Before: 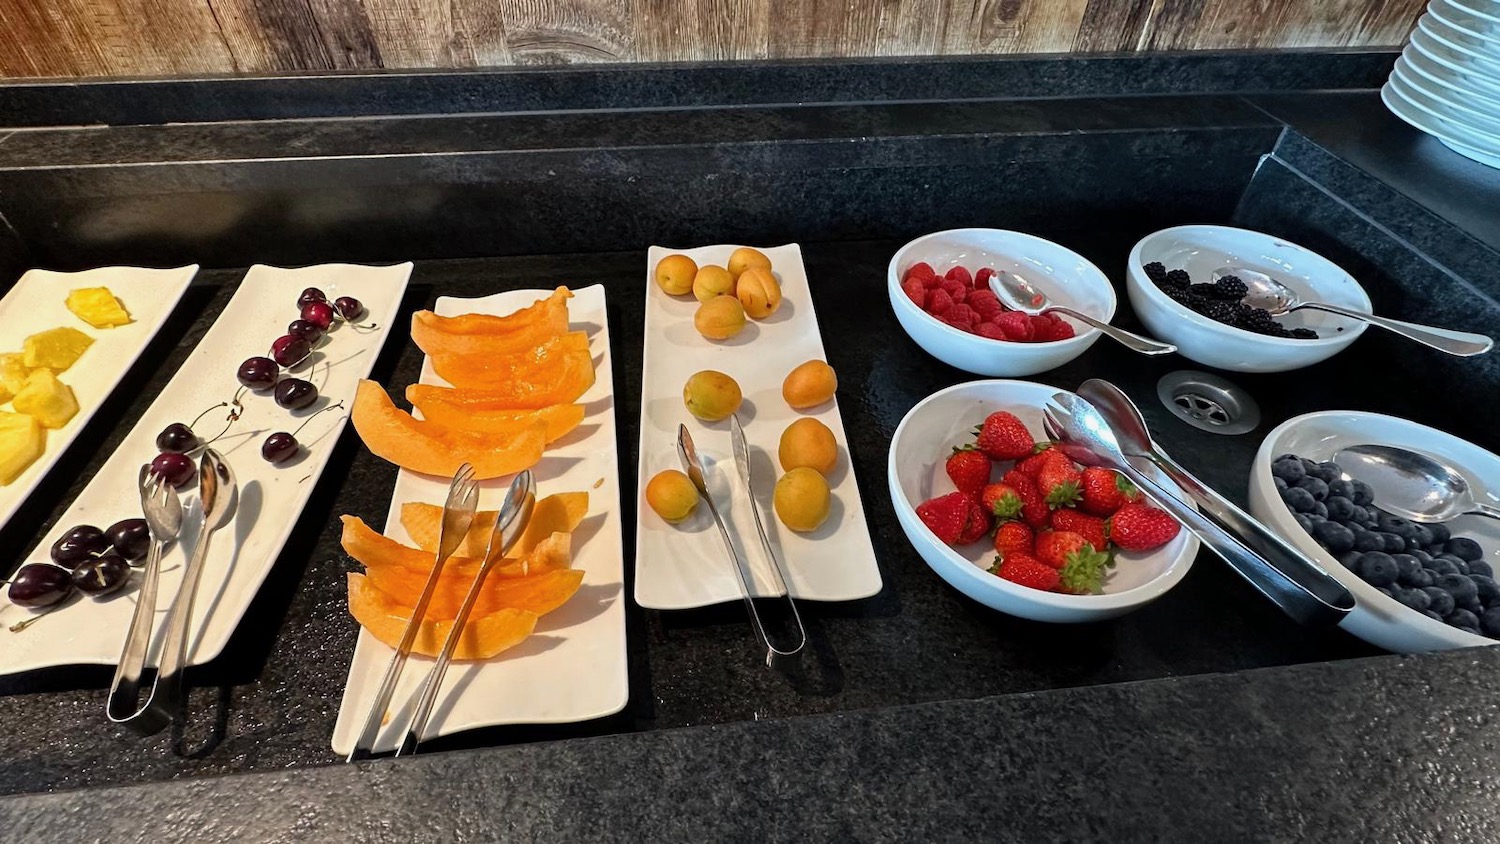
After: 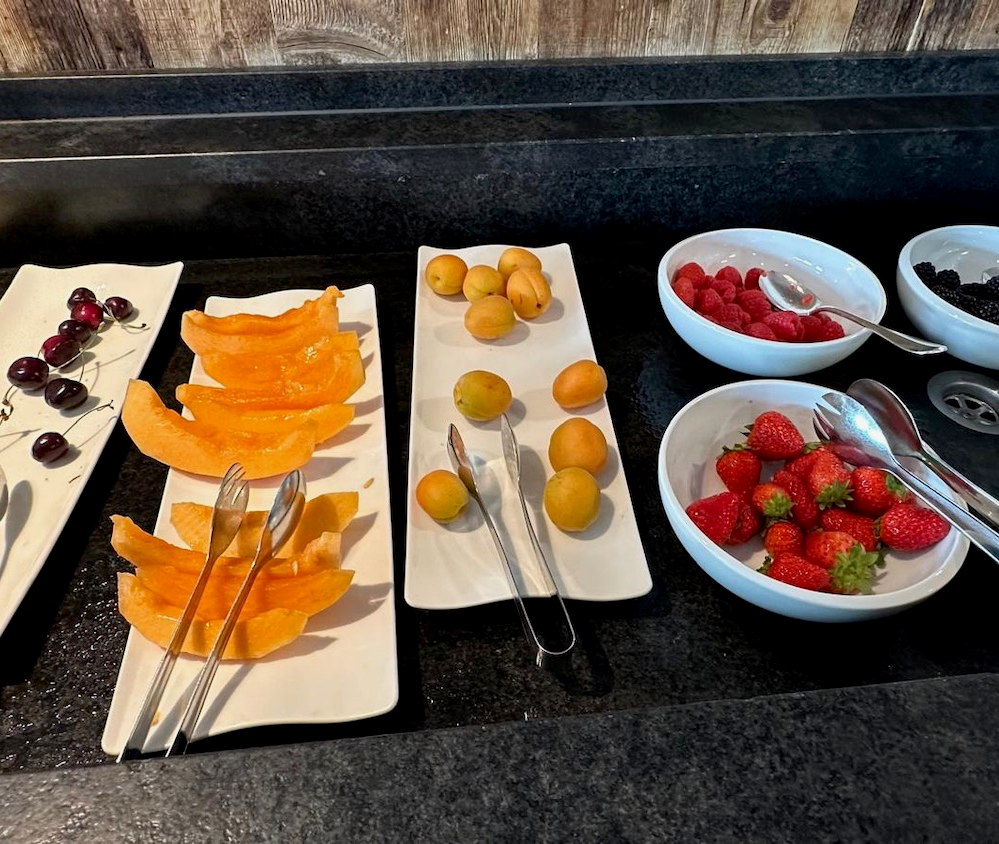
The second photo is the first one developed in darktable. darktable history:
crop and rotate: left 15.379%, right 17.999%
